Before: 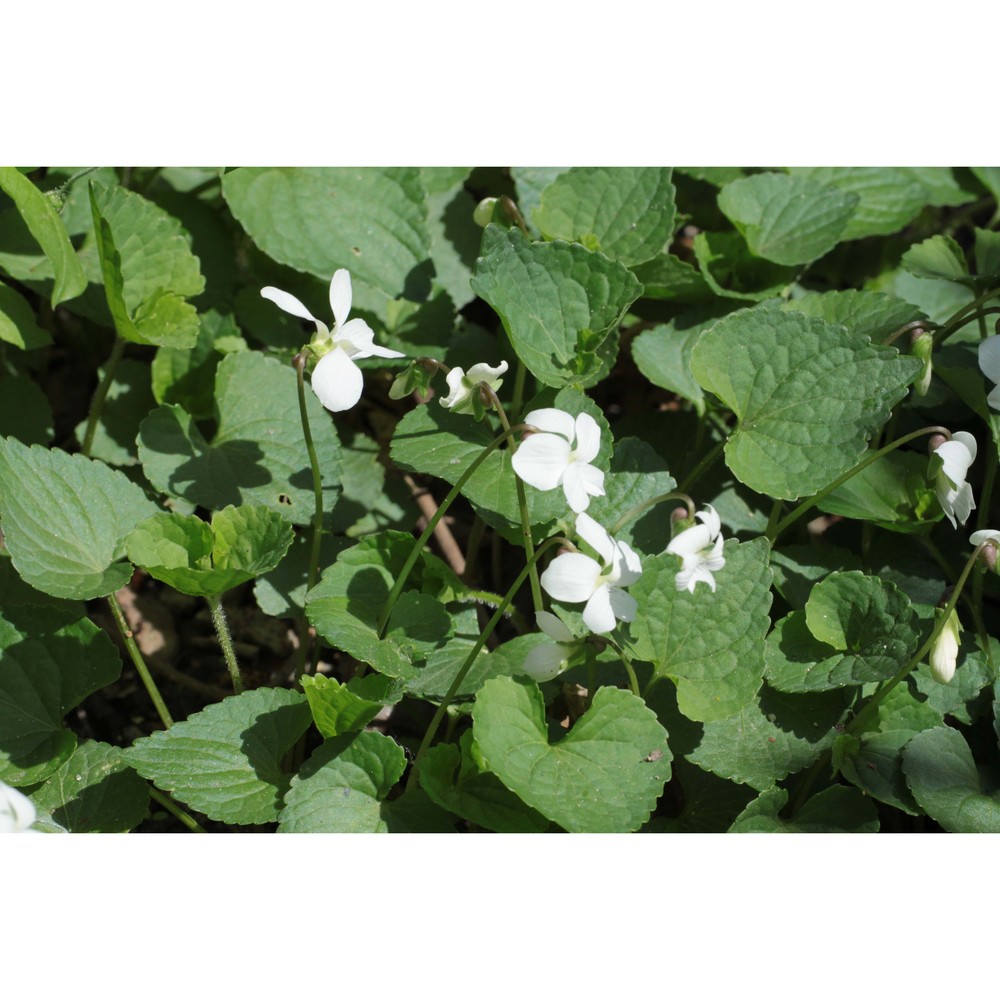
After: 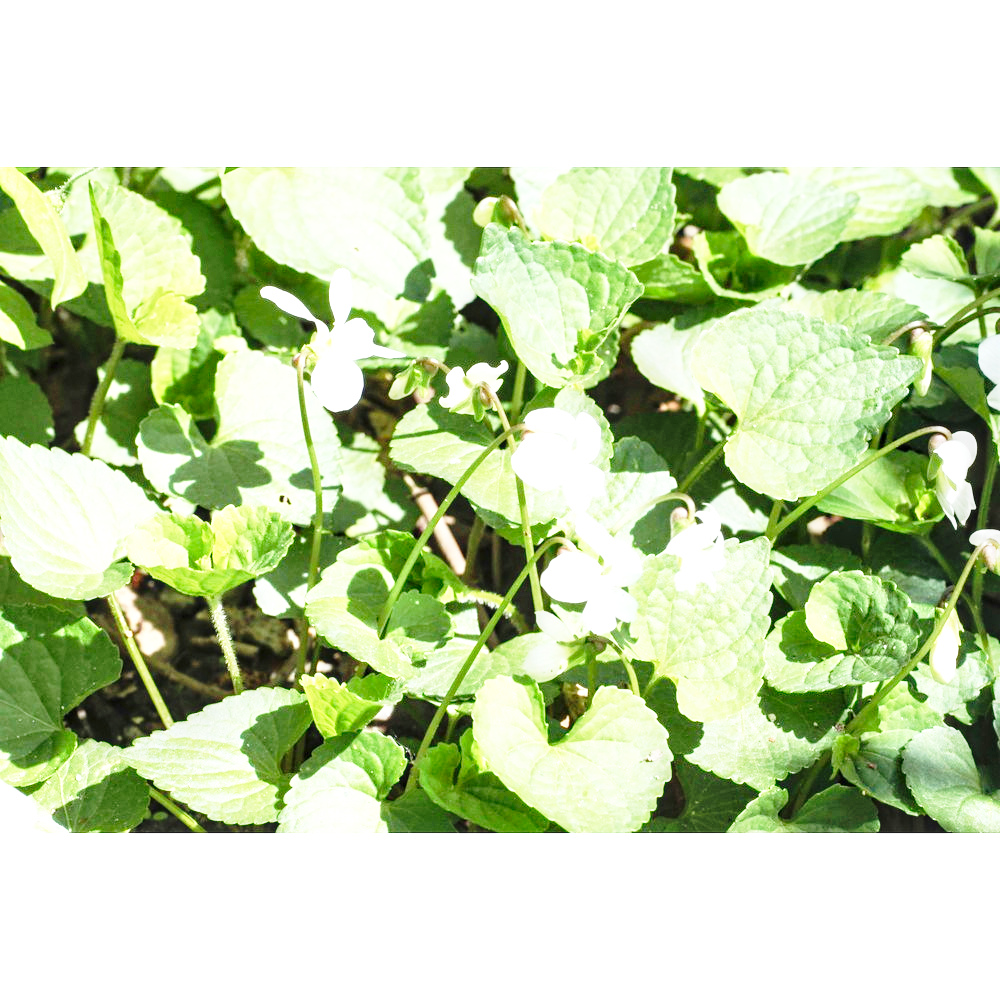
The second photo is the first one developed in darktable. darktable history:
exposure: black level correction 0, exposure 1.55 EV, compensate exposure bias true, compensate highlight preservation false
base curve: curves: ch0 [(0, 0) (0.028, 0.03) (0.105, 0.232) (0.387, 0.748) (0.754, 0.968) (1, 1)], fusion 1, exposure shift 0.576, preserve colors none
local contrast: on, module defaults
